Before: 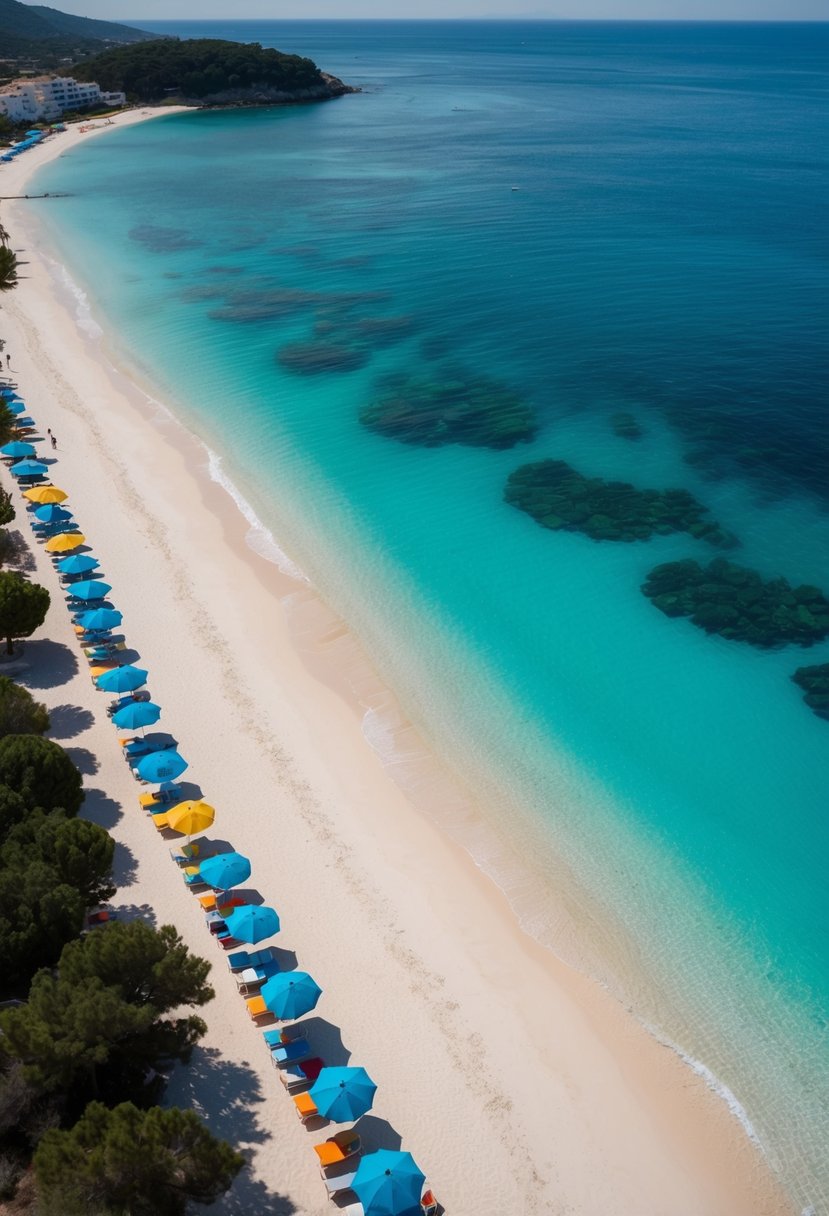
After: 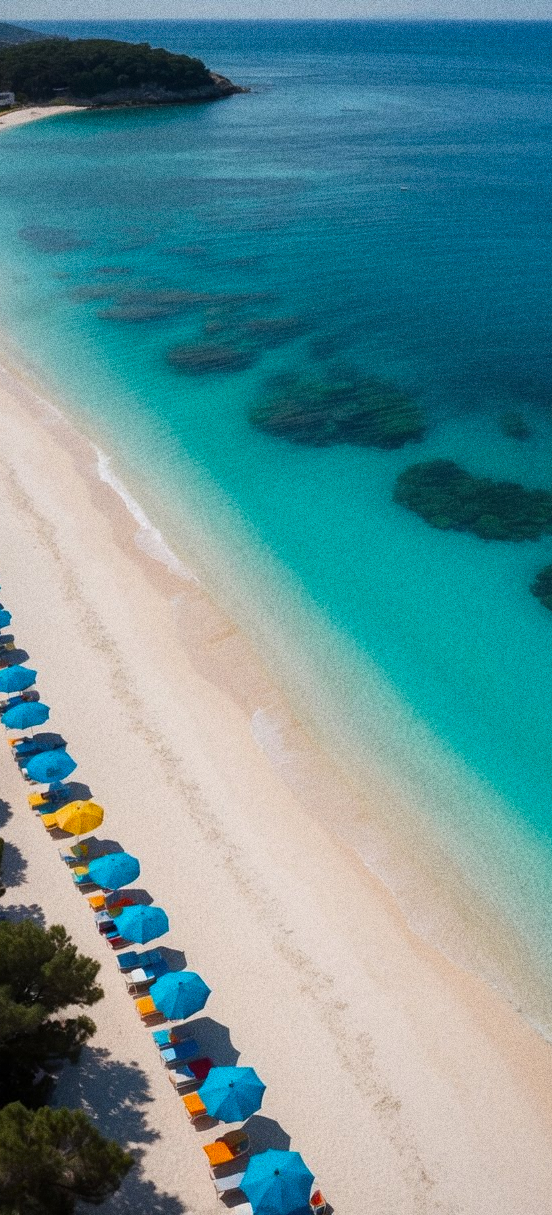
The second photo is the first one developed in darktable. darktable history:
color balance rgb: shadows fall-off 101%, linear chroma grading › mid-tones 7.63%, perceptual saturation grading › mid-tones 11.68%, mask middle-gray fulcrum 22.45%, global vibrance 10.11%, saturation formula JzAzBz (2021)
crop and rotate: left 13.409%, right 19.924%
color balance: output saturation 98.5%
local contrast: mode bilateral grid, contrast 10, coarseness 25, detail 110%, midtone range 0.2
grain: coarseness 0.09 ISO, strength 40%
